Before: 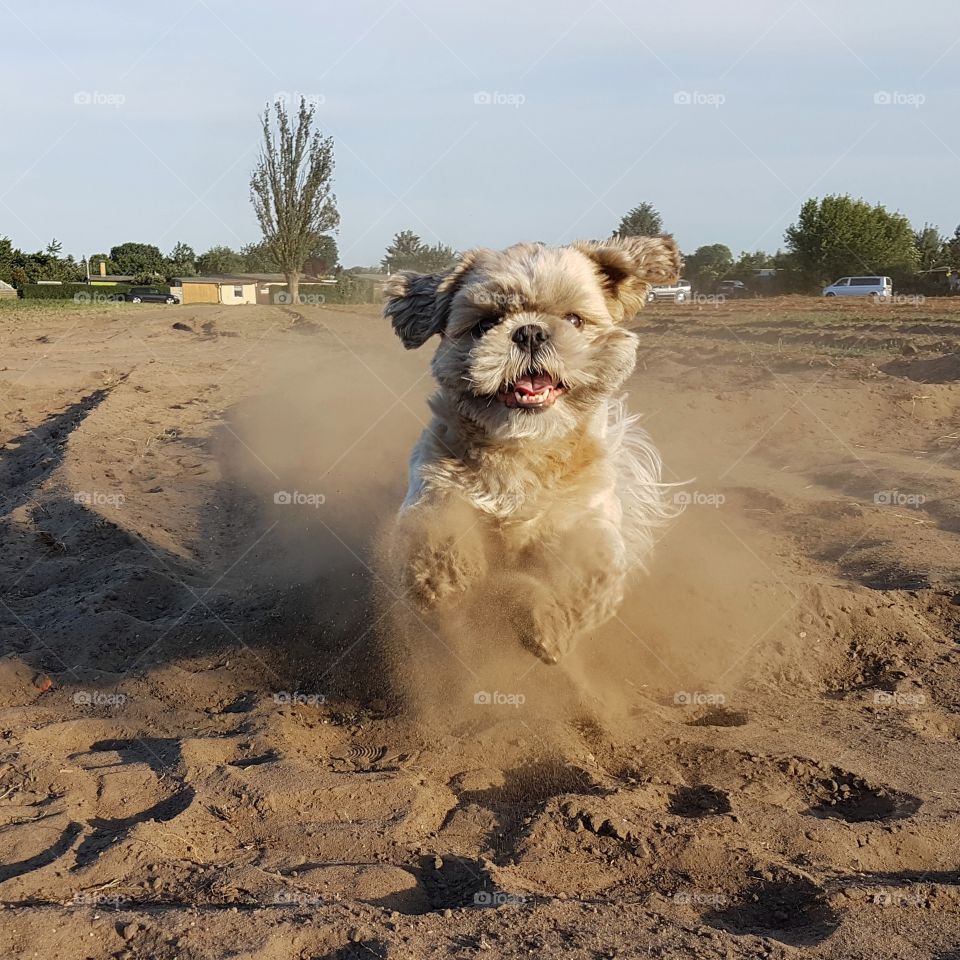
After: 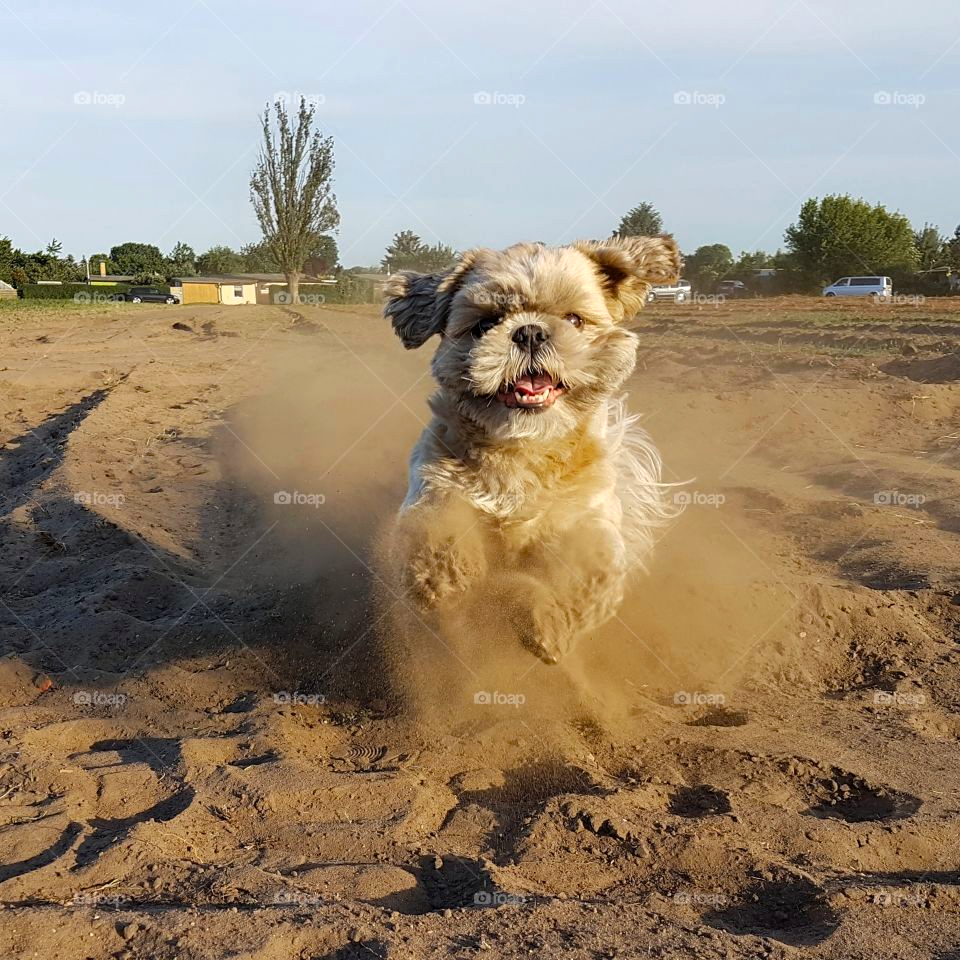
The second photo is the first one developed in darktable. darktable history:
haze removal: compatibility mode true, adaptive false
color balance rgb: linear chroma grading › global chroma 3.45%, perceptual saturation grading › global saturation 11.24%, perceptual brilliance grading › global brilliance 3.04%, global vibrance 2.8%
